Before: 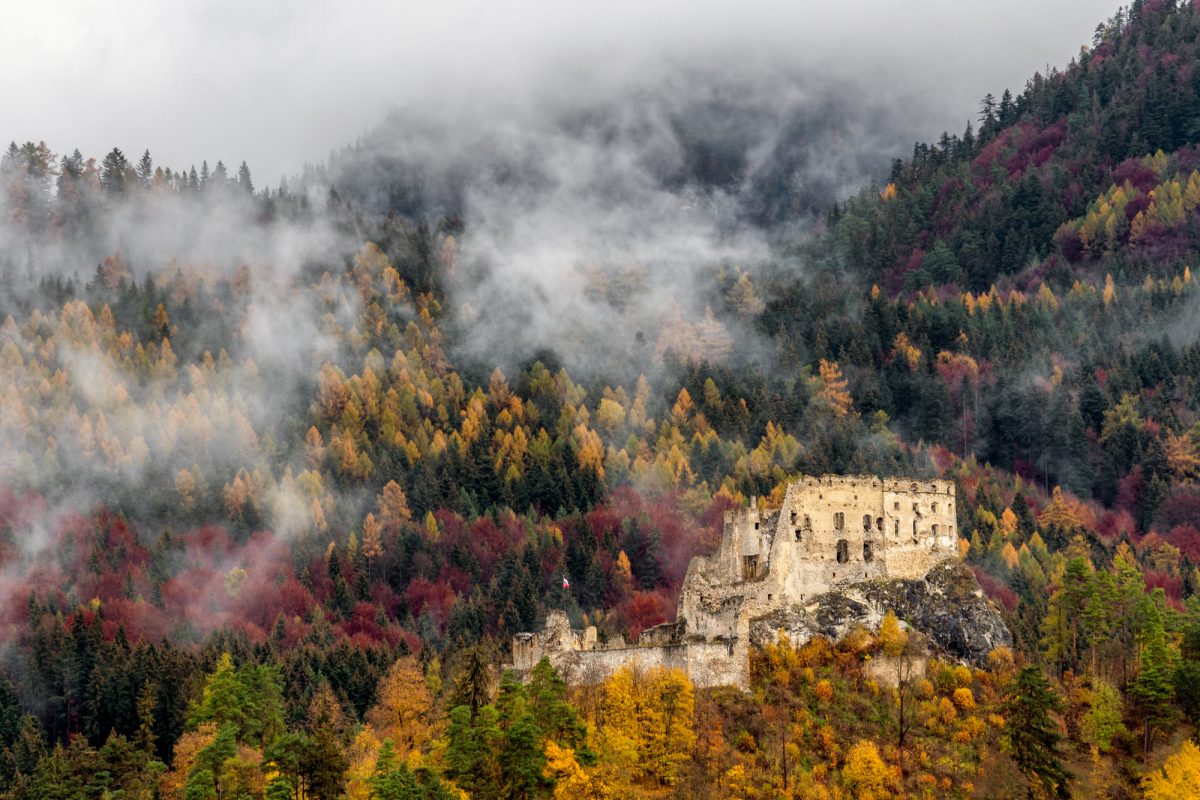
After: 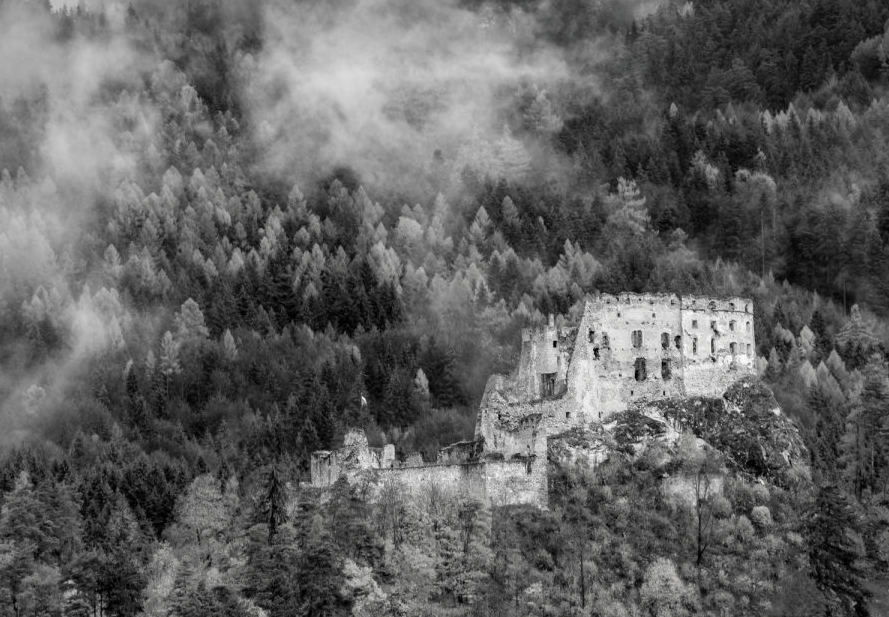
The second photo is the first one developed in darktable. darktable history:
vignetting: brightness -0.196, unbound false
contrast brightness saturation: saturation -0.993
crop: left 16.853%, top 22.853%, right 9.06%
